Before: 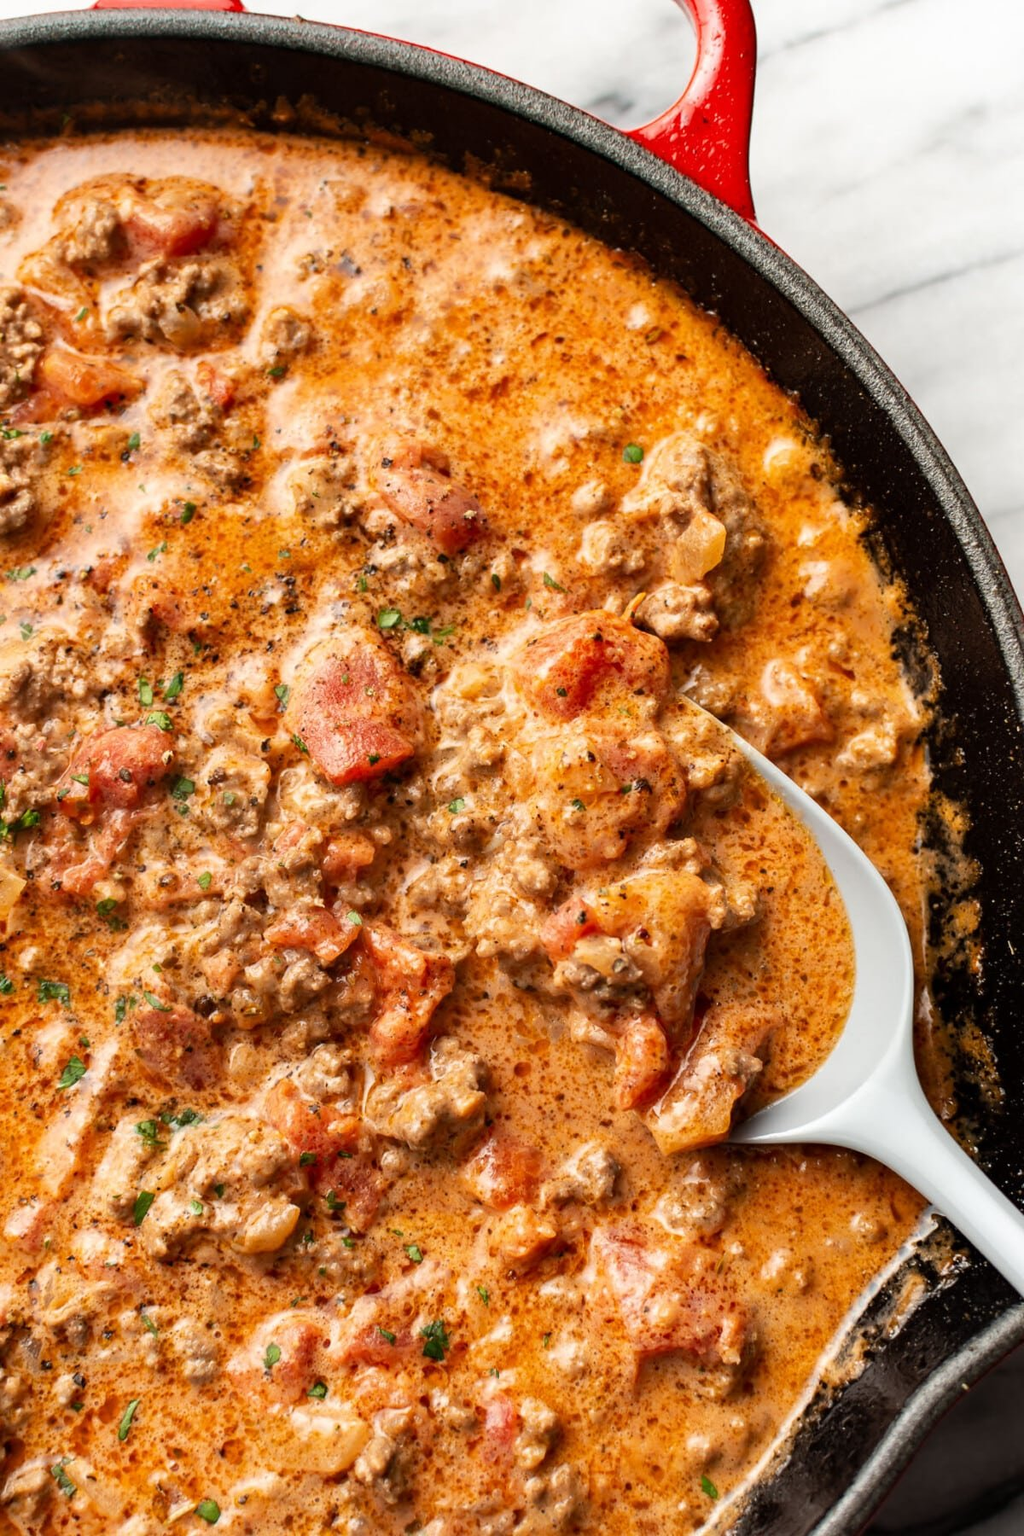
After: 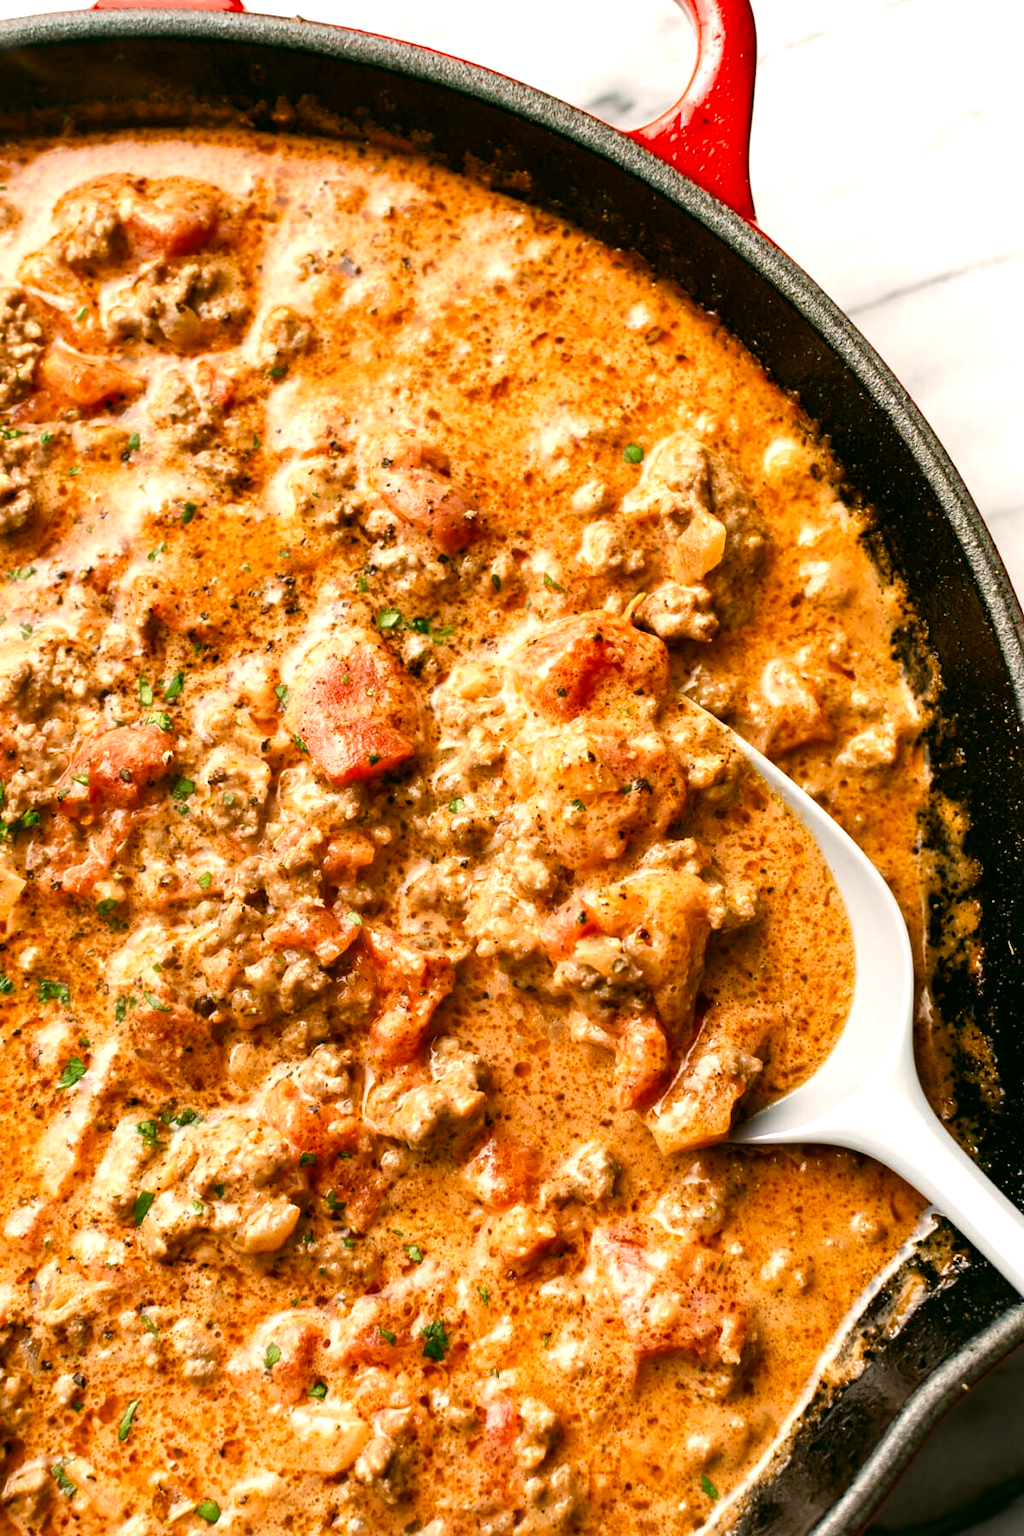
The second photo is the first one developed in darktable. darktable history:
color balance rgb: perceptual saturation grading › global saturation 25%, perceptual saturation grading › highlights -50%, perceptual saturation grading › shadows 30%, perceptual brilliance grading › global brilliance 12%, global vibrance 20%
color correction: highlights a* 4.02, highlights b* 4.98, shadows a* -7.55, shadows b* 4.98
